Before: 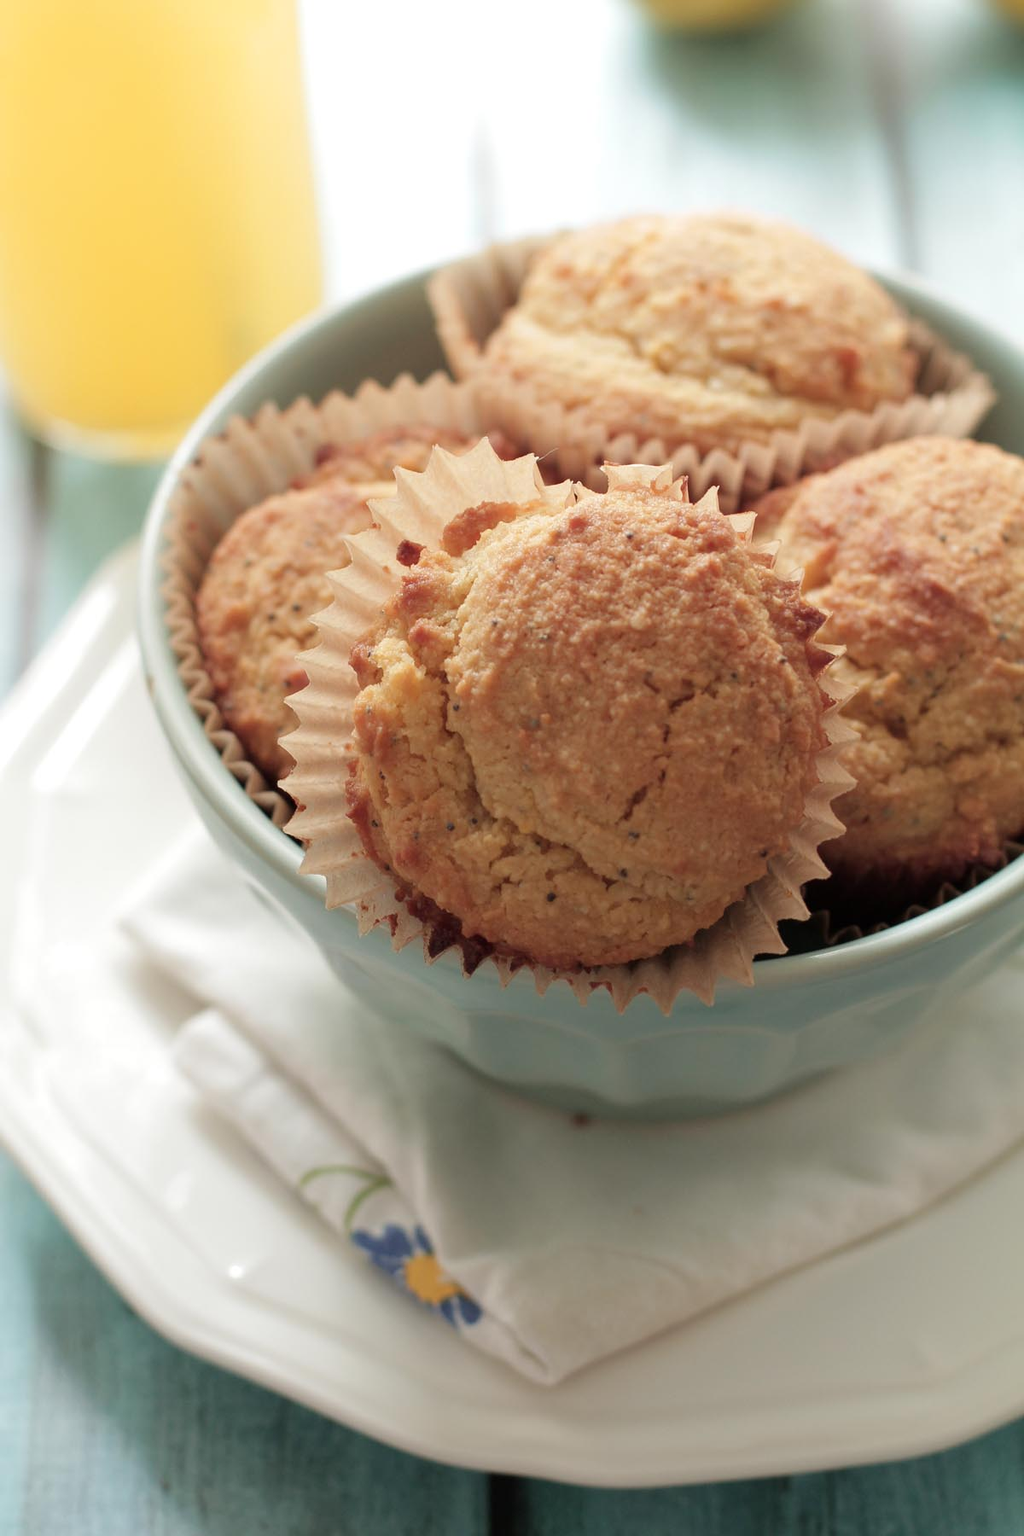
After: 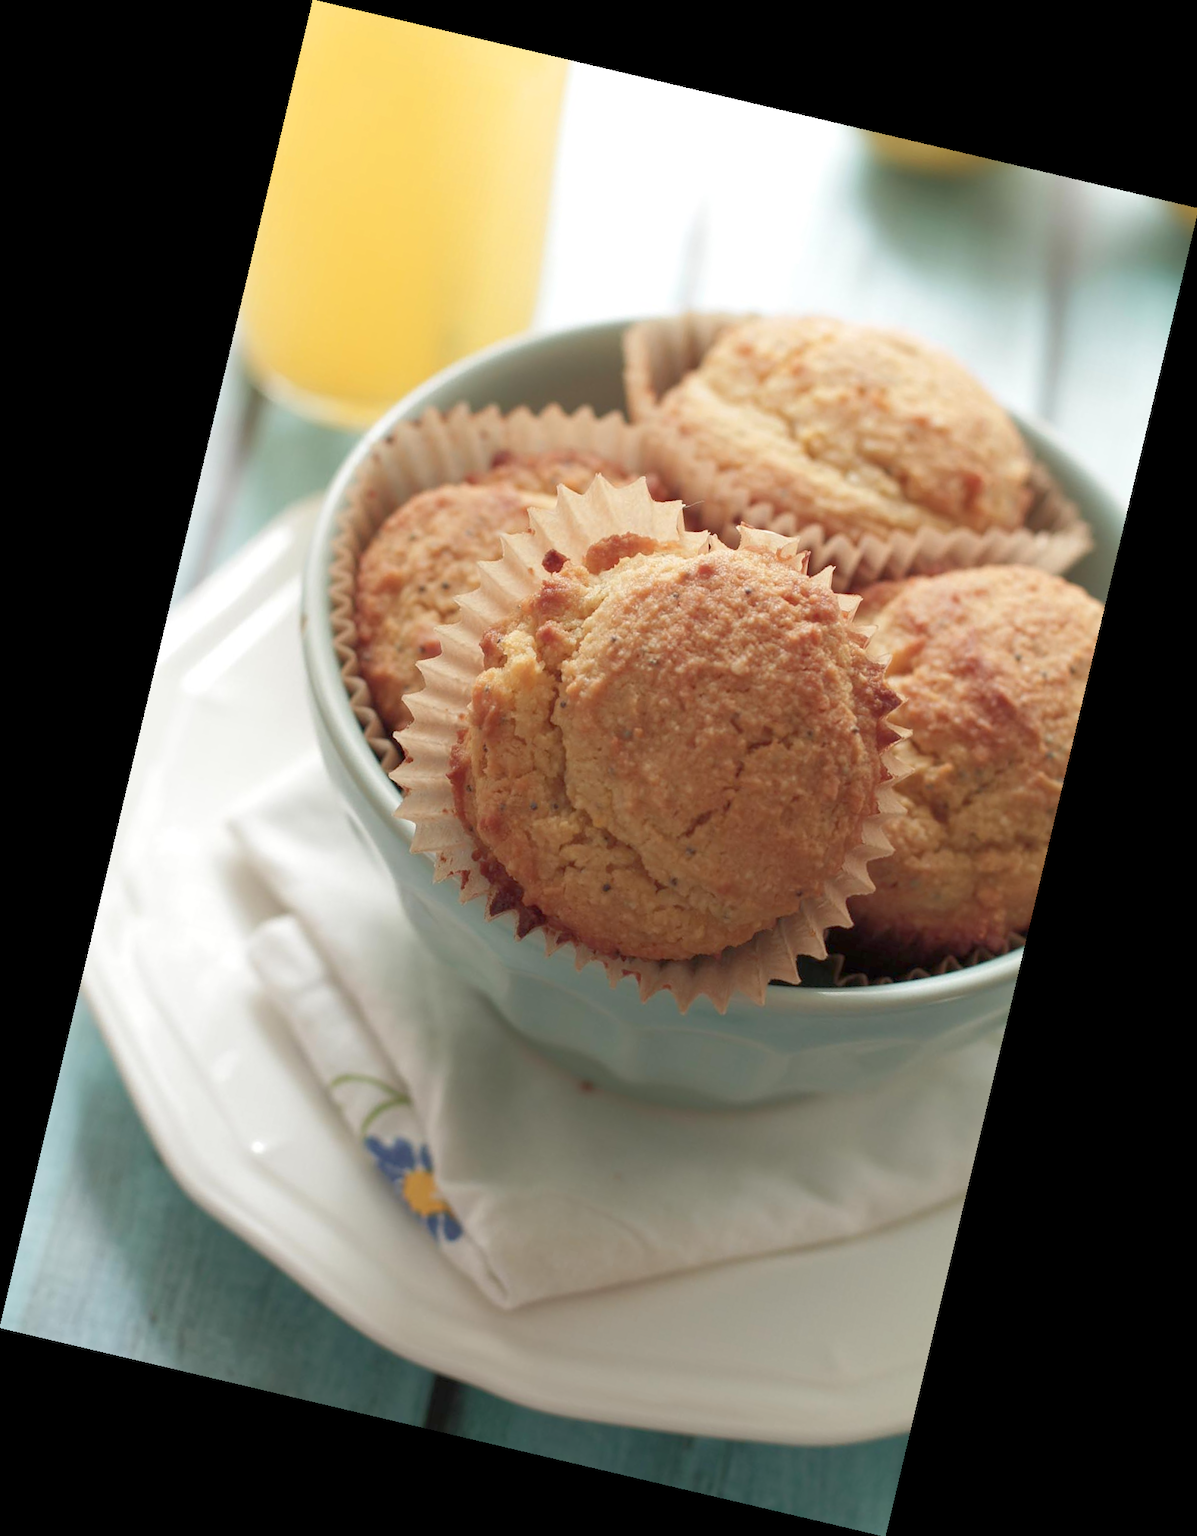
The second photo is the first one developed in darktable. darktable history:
white balance: red 1, blue 1
rgb curve: curves: ch0 [(0, 0) (0.072, 0.166) (0.217, 0.293) (0.414, 0.42) (1, 1)], compensate middle gray true, preserve colors basic power
rotate and perspective: rotation 13.27°, automatic cropping off
